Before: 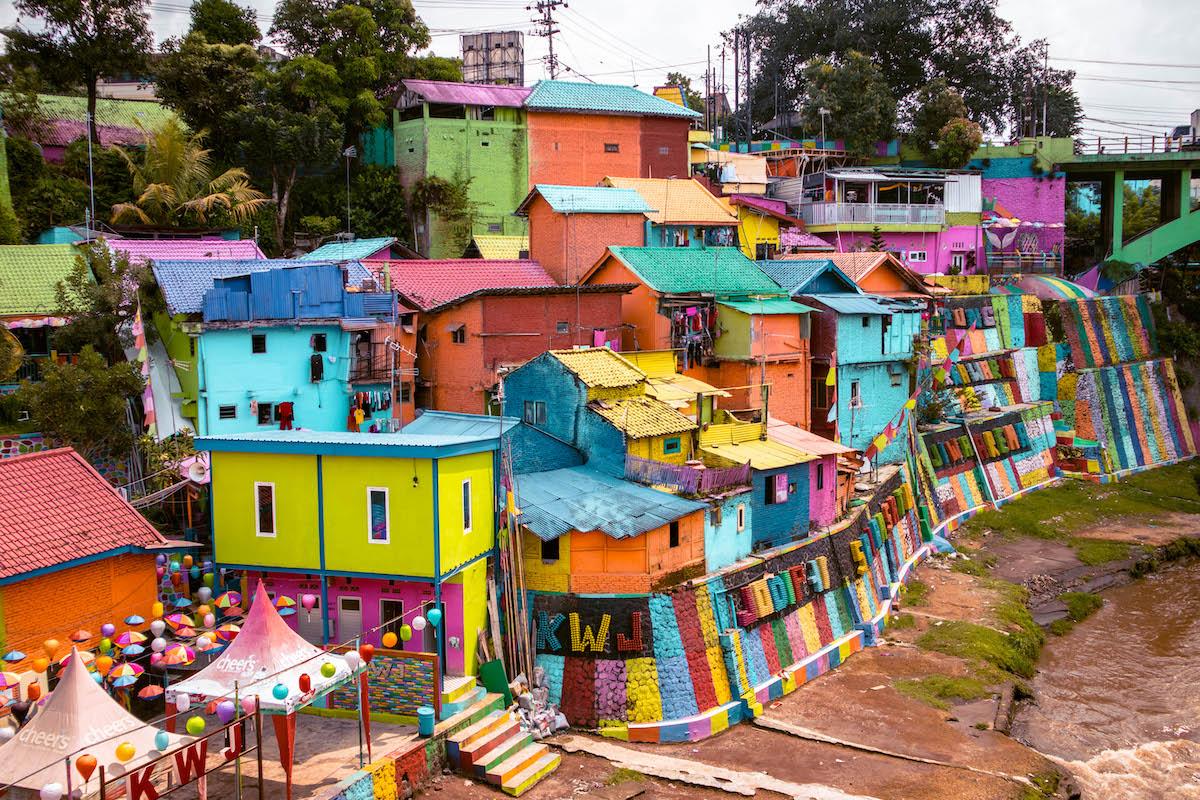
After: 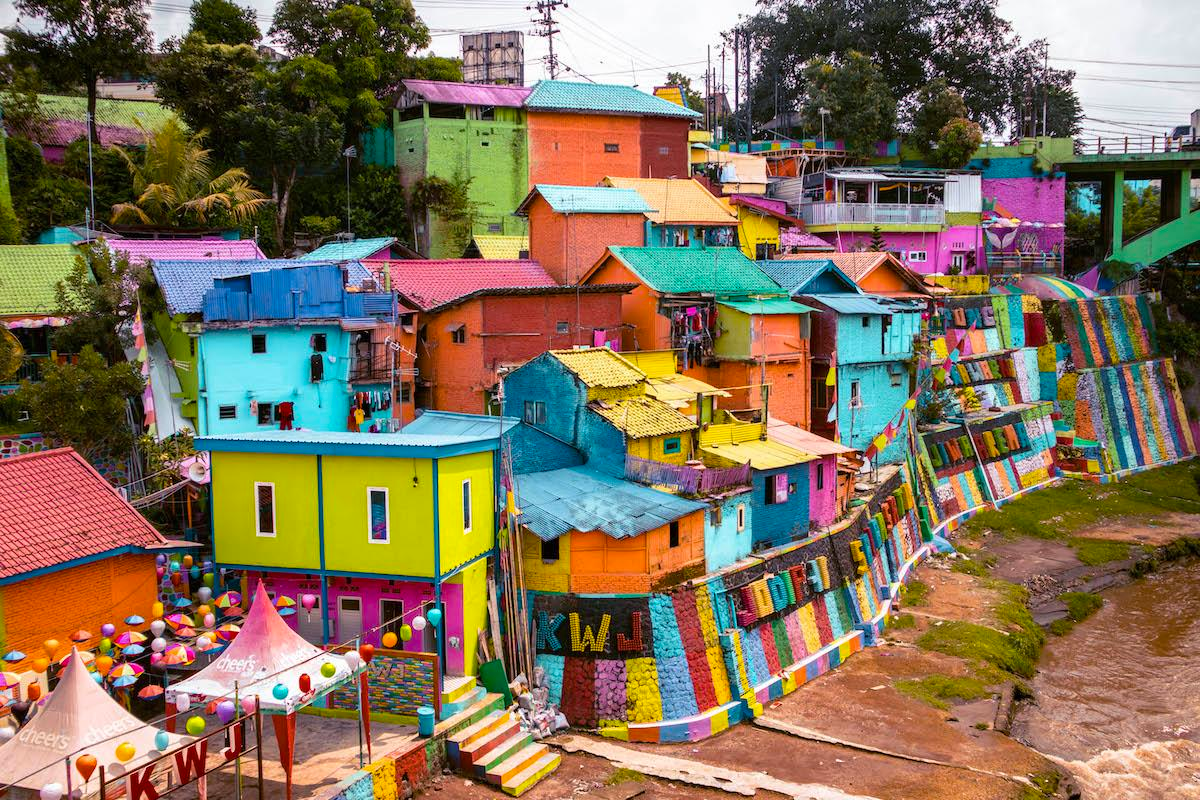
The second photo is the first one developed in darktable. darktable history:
color balance rgb: shadows lift › luminance -4.585%, shadows lift › chroma 1.211%, shadows lift › hue 218.24°, linear chroma grading › global chroma 0.895%, perceptual saturation grading › global saturation 14.985%
